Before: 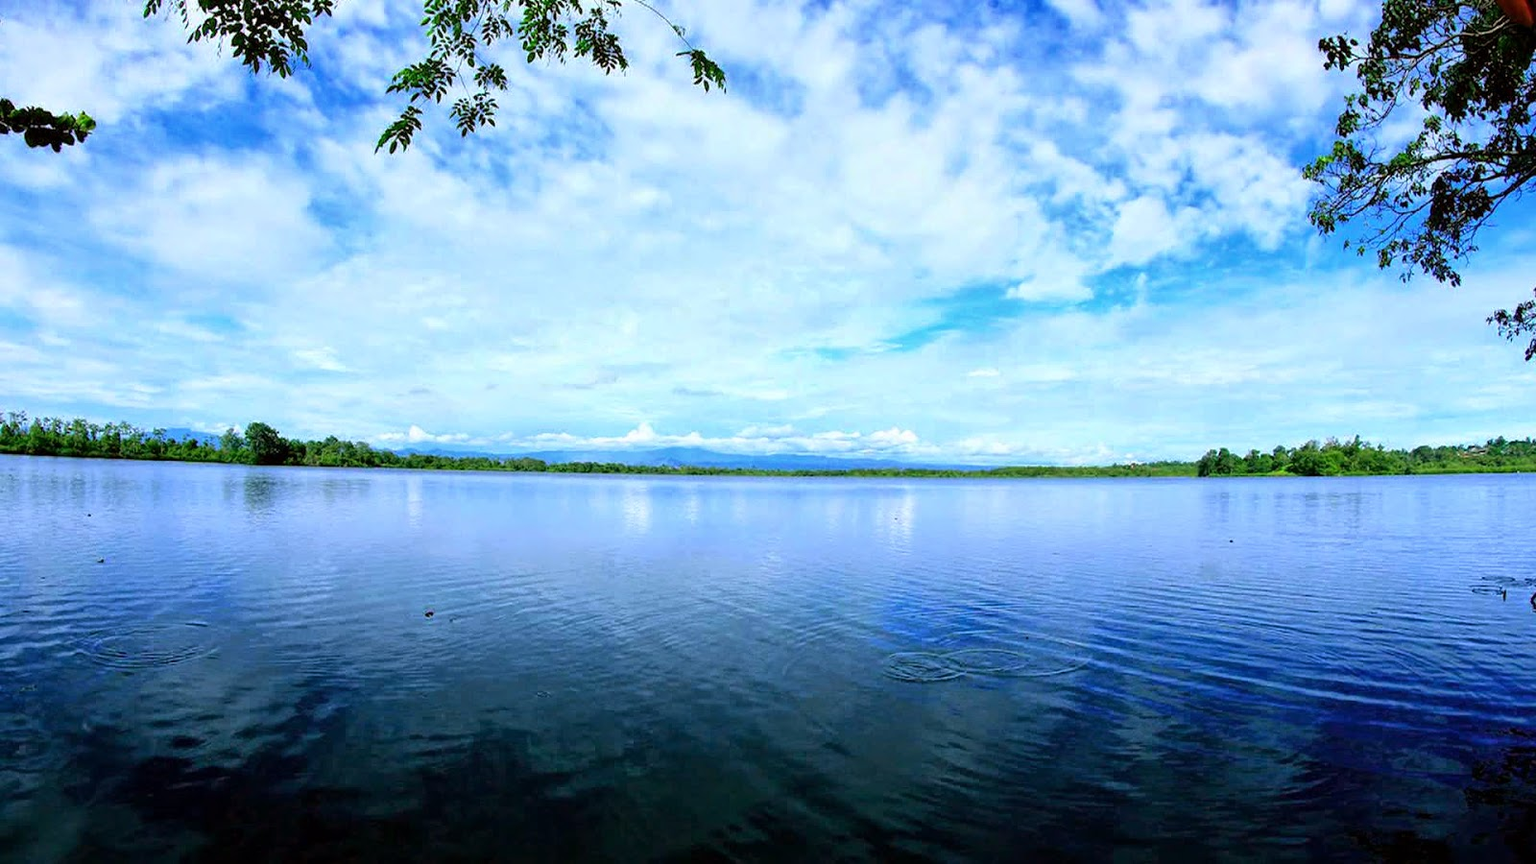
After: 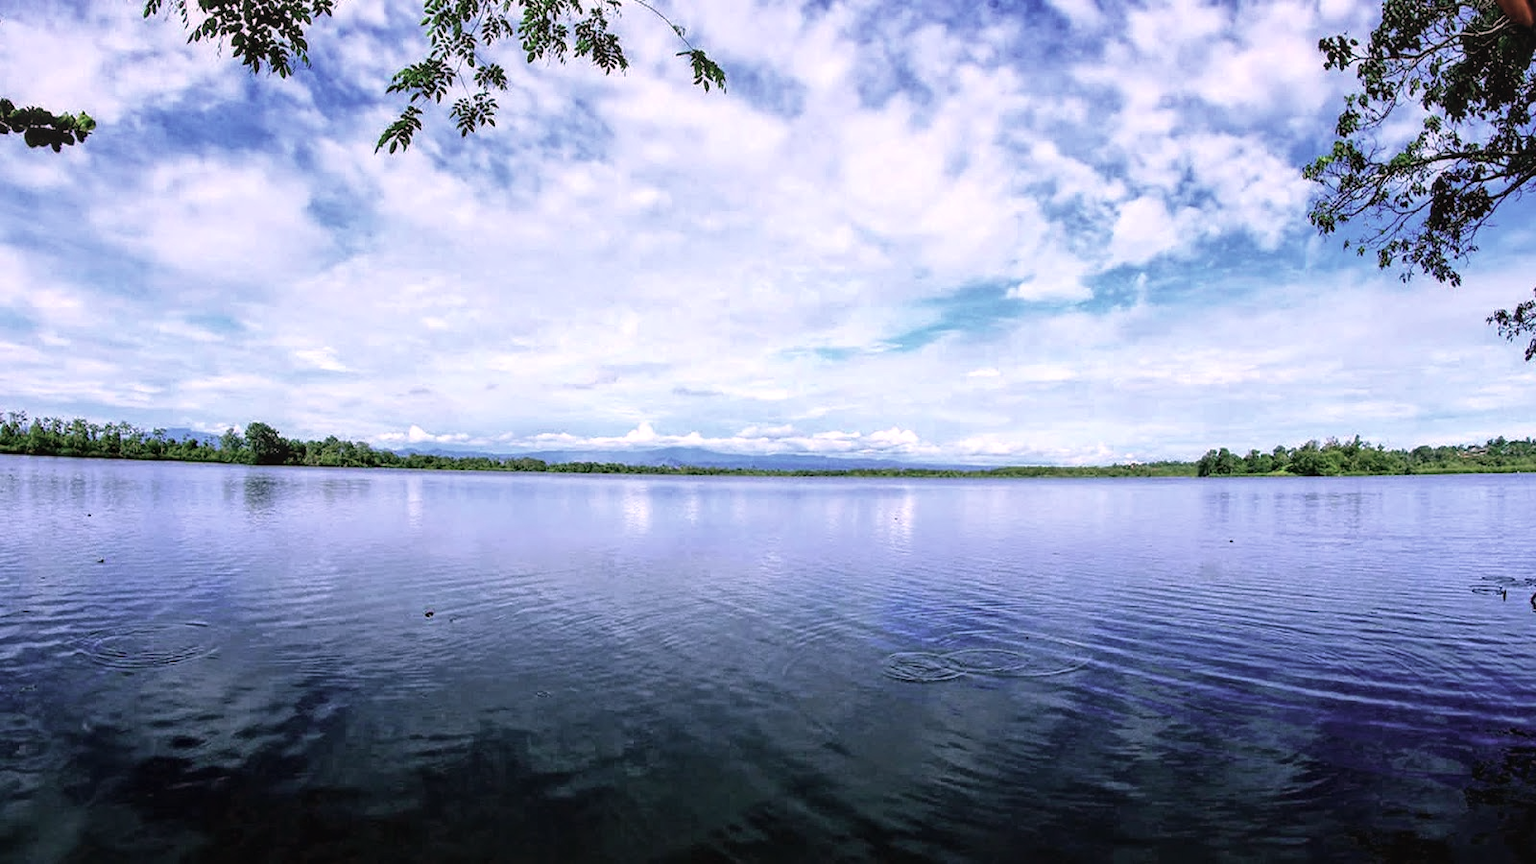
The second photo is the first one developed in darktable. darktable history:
white balance: red 1.188, blue 1.11
contrast brightness saturation: contrast -0.05, saturation -0.41
local contrast: on, module defaults
